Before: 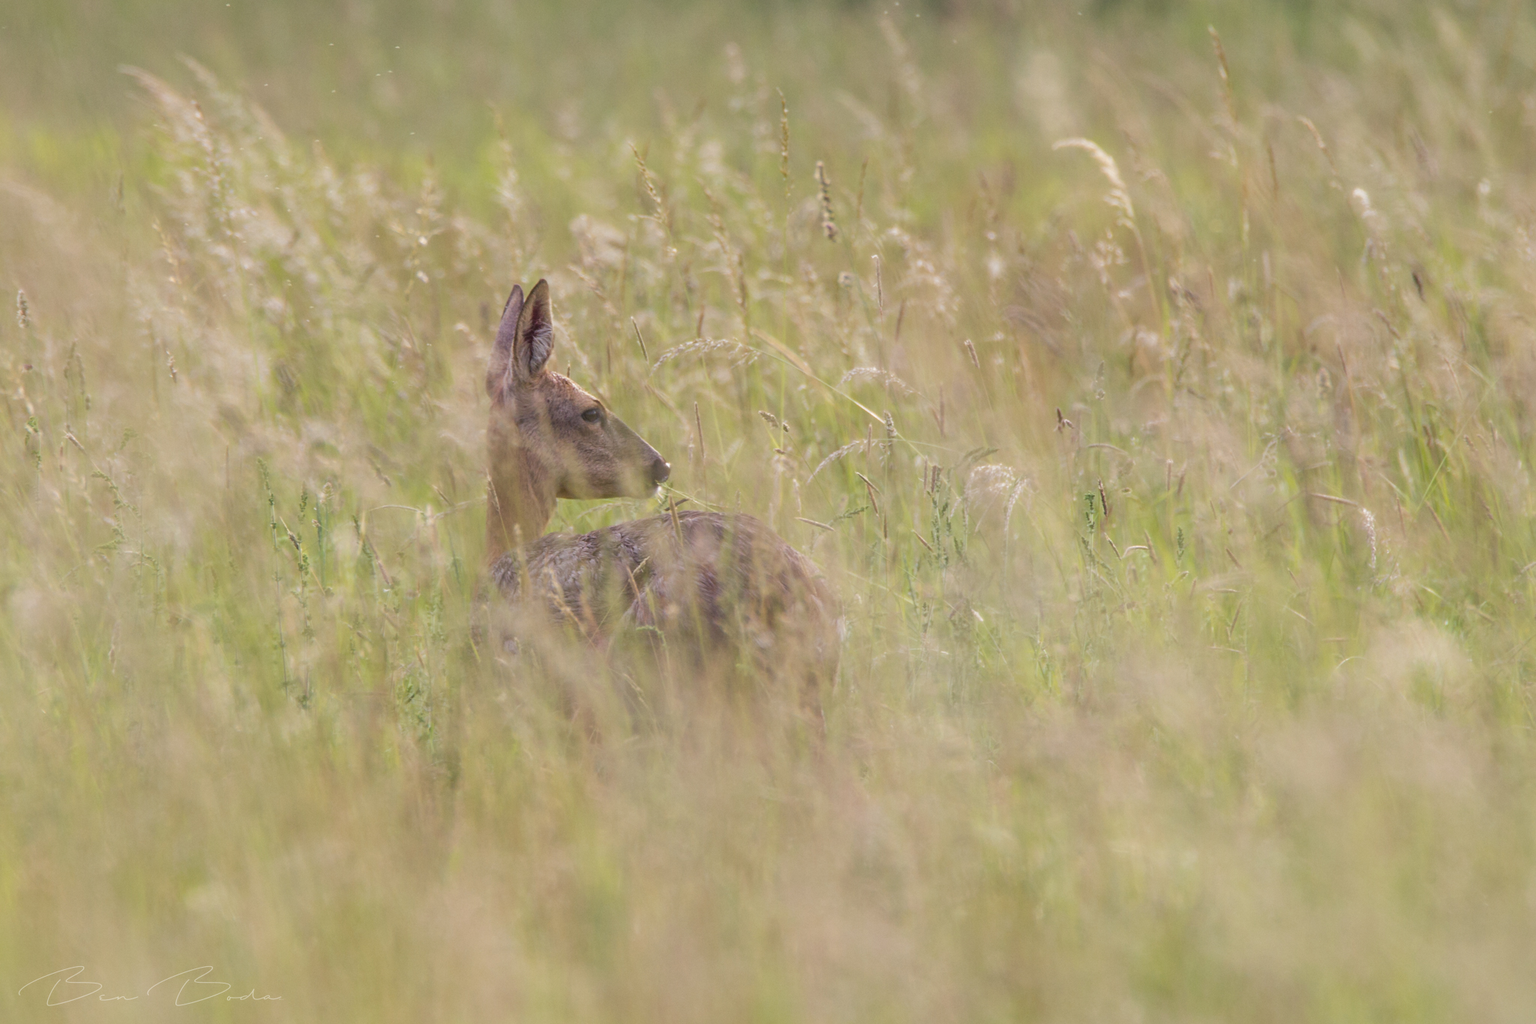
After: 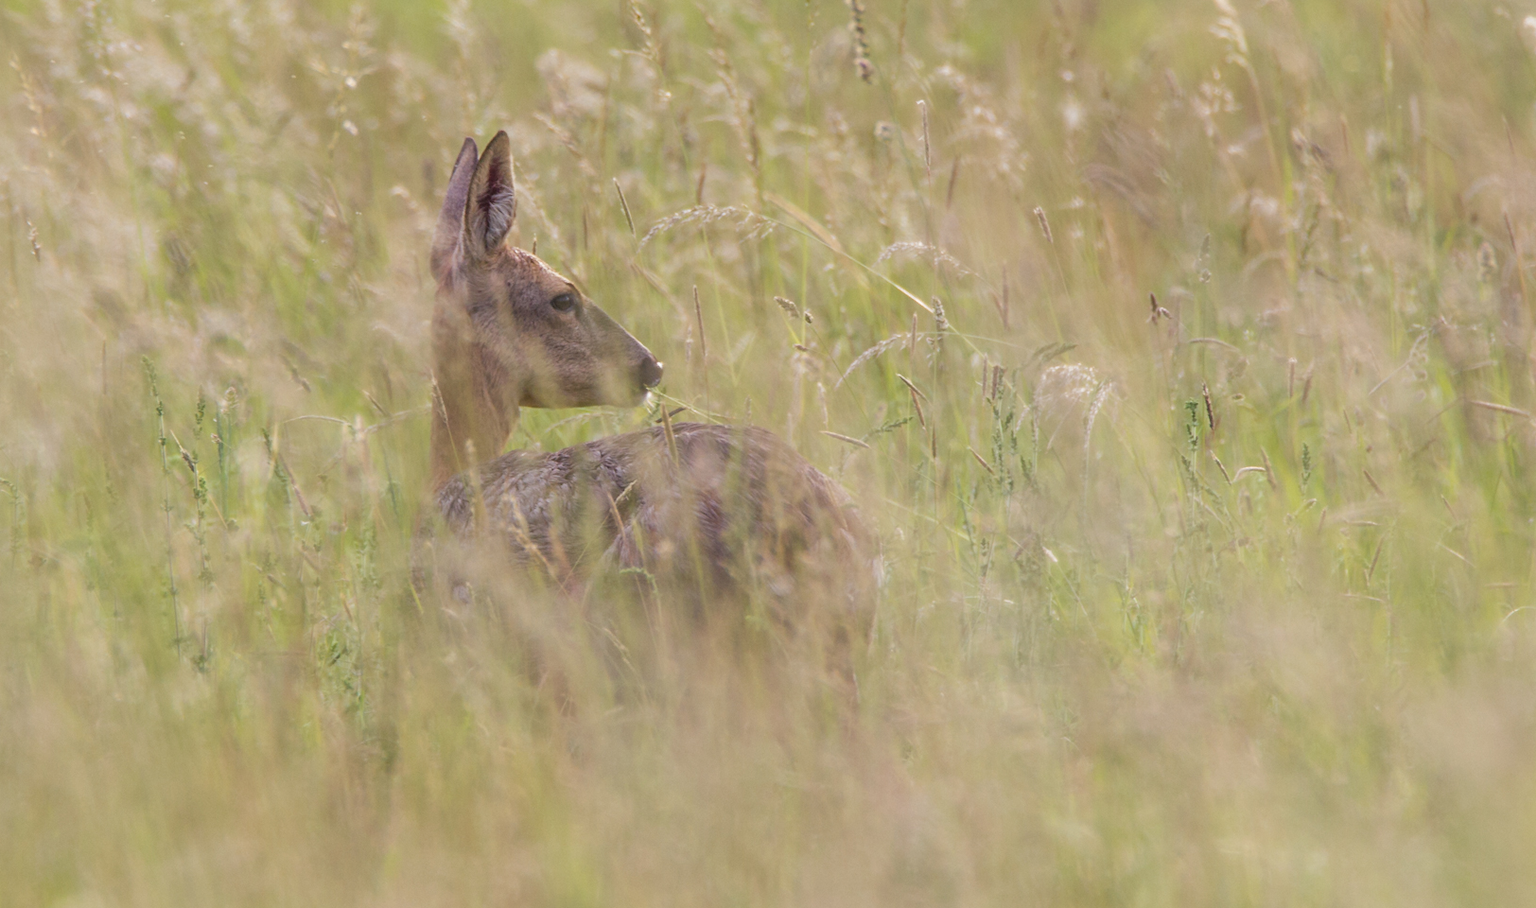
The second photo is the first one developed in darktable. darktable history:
crop: left 9.428%, top 17.191%, right 11.232%, bottom 12.372%
